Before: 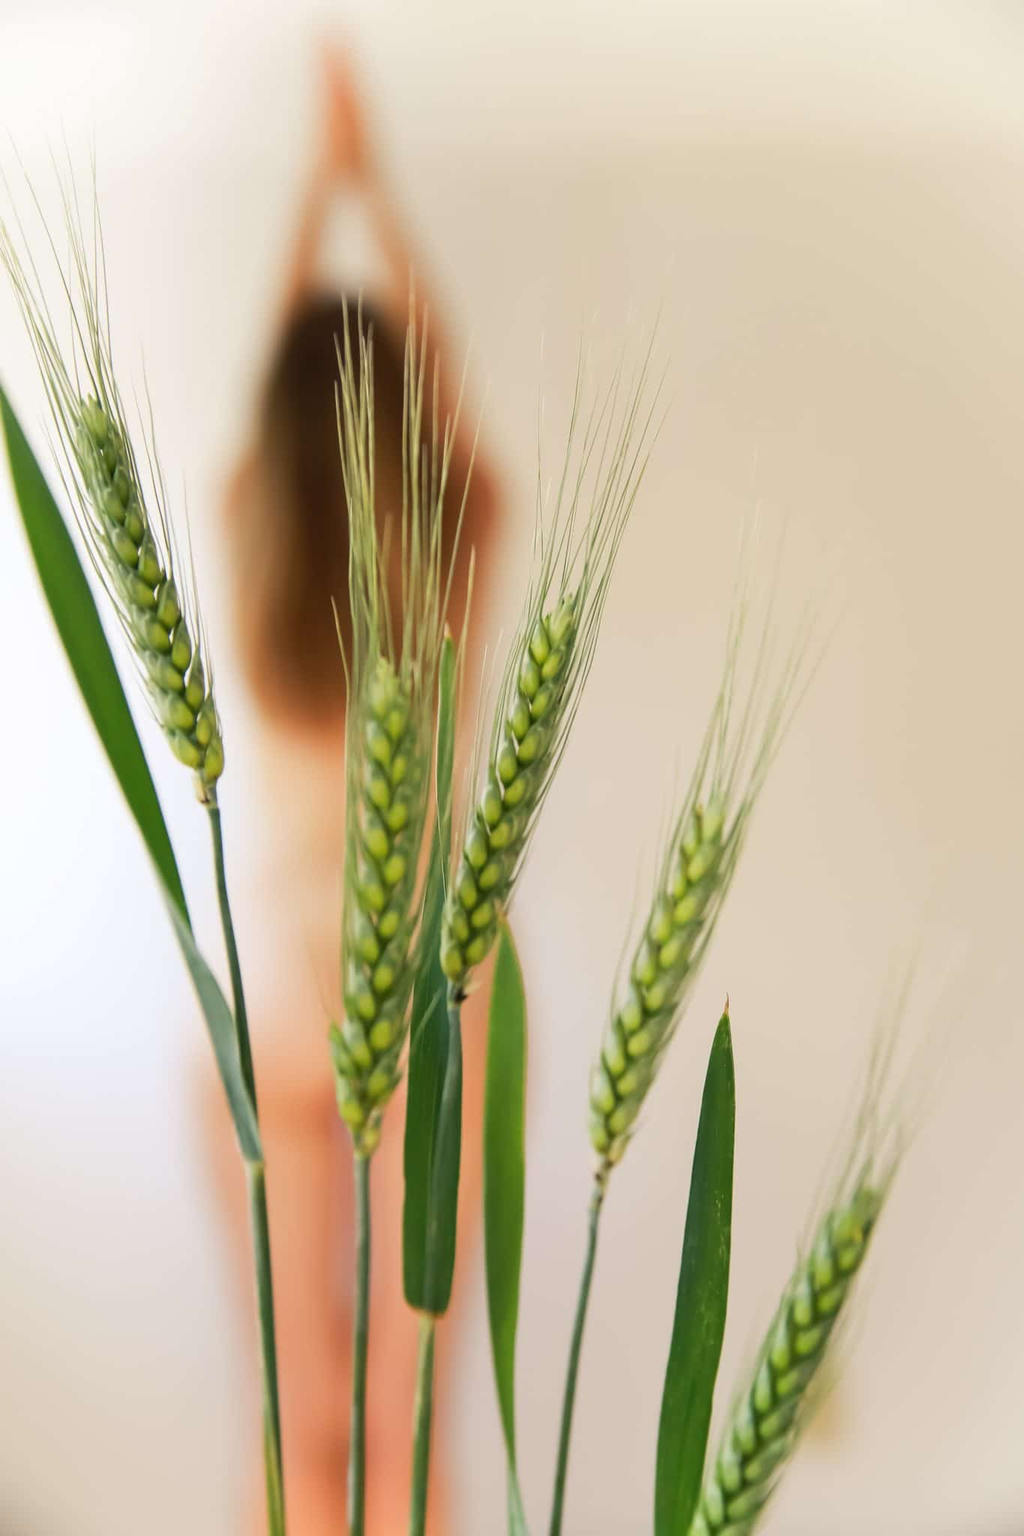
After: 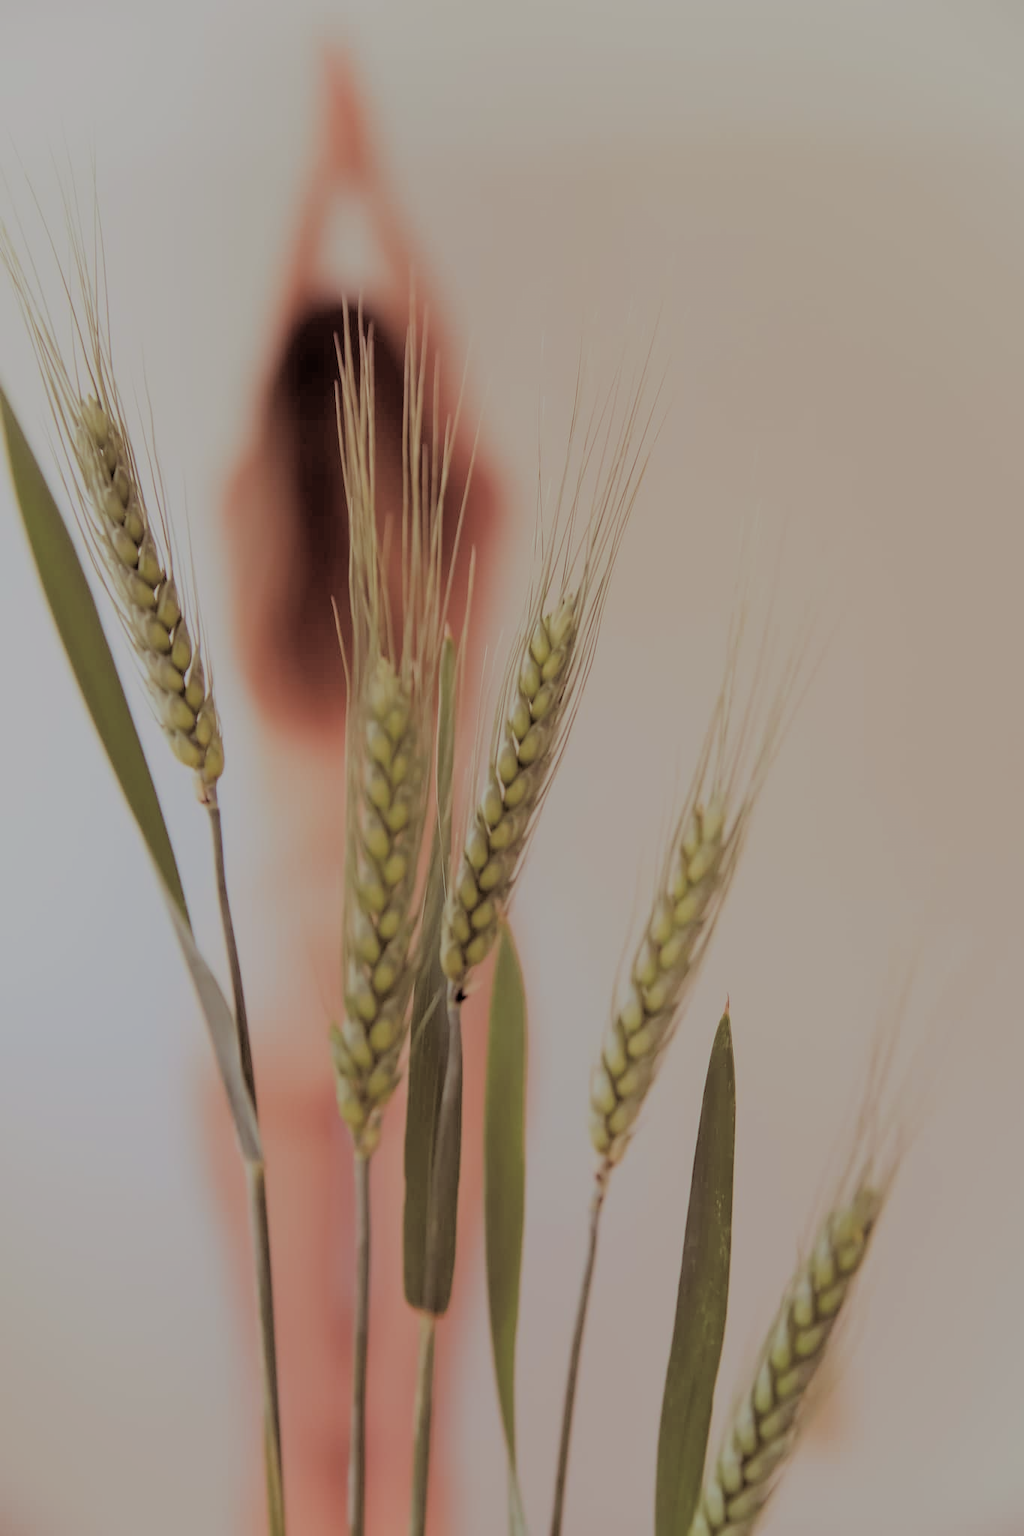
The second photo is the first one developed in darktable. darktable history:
filmic rgb: black relative exposure -4.42 EV, white relative exposure 6.58 EV, hardness 1.85, contrast 0.5
split-toning: shadows › saturation 0.41, highlights › saturation 0, compress 33.55%
